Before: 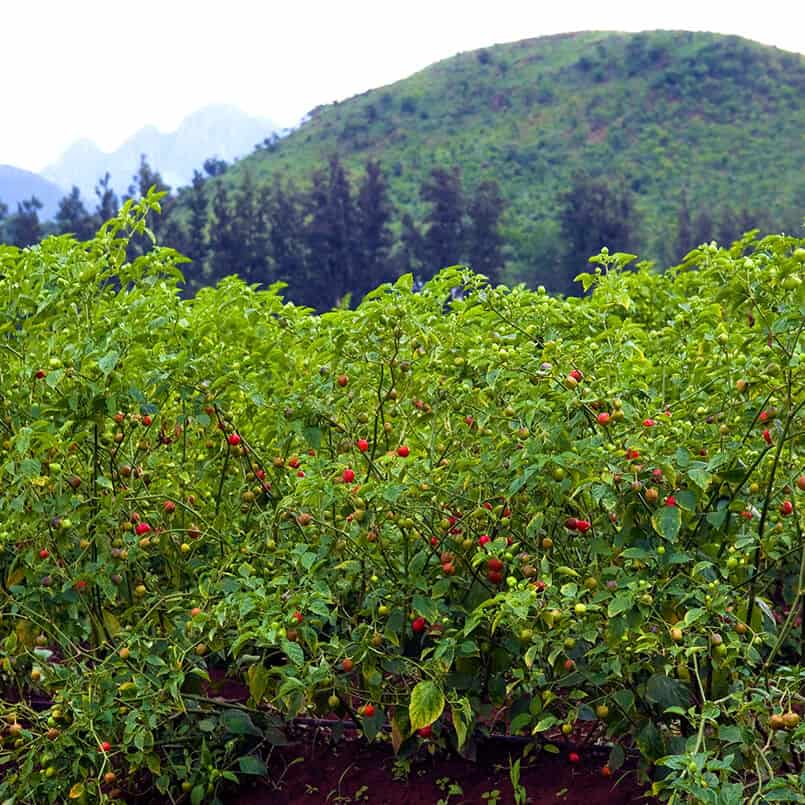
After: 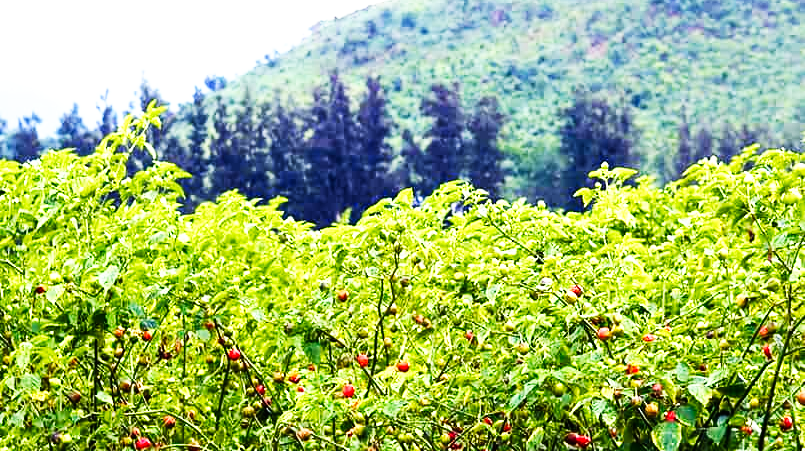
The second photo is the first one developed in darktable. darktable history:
base curve: curves: ch0 [(0, 0) (0.007, 0.004) (0.027, 0.03) (0.046, 0.07) (0.207, 0.54) (0.442, 0.872) (0.673, 0.972) (1, 1)], preserve colors none
crop and rotate: top 10.605%, bottom 33.274%
tone equalizer: -8 EV -0.75 EV, -7 EV -0.7 EV, -6 EV -0.6 EV, -5 EV -0.4 EV, -3 EV 0.4 EV, -2 EV 0.6 EV, -1 EV 0.7 EV, +0 EV 0.75 EV, edges refinement/feathering 500, mask exposure compensation -1.57 EV, preserve details no
